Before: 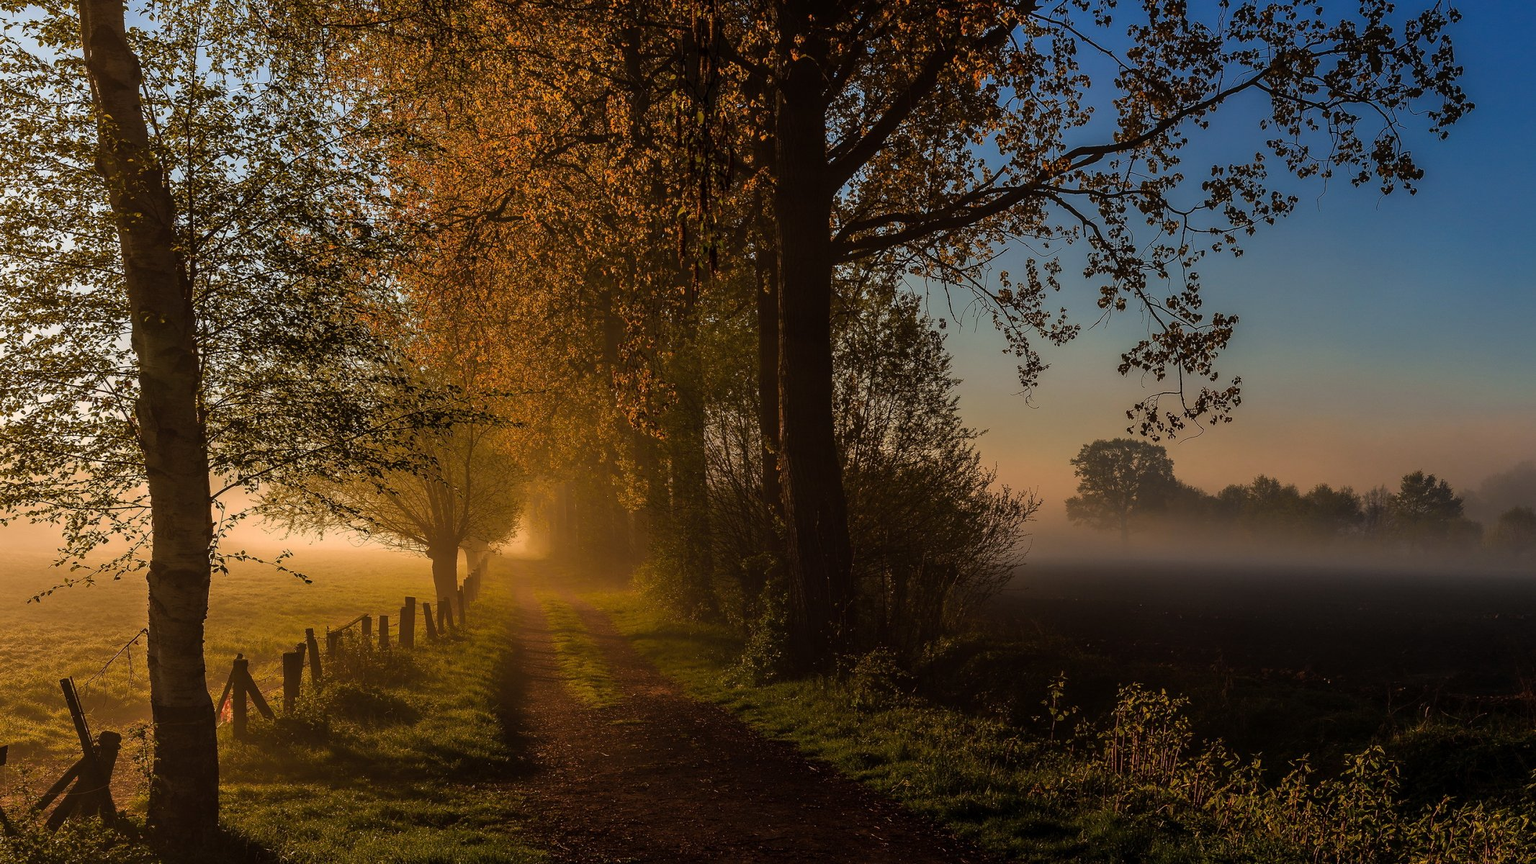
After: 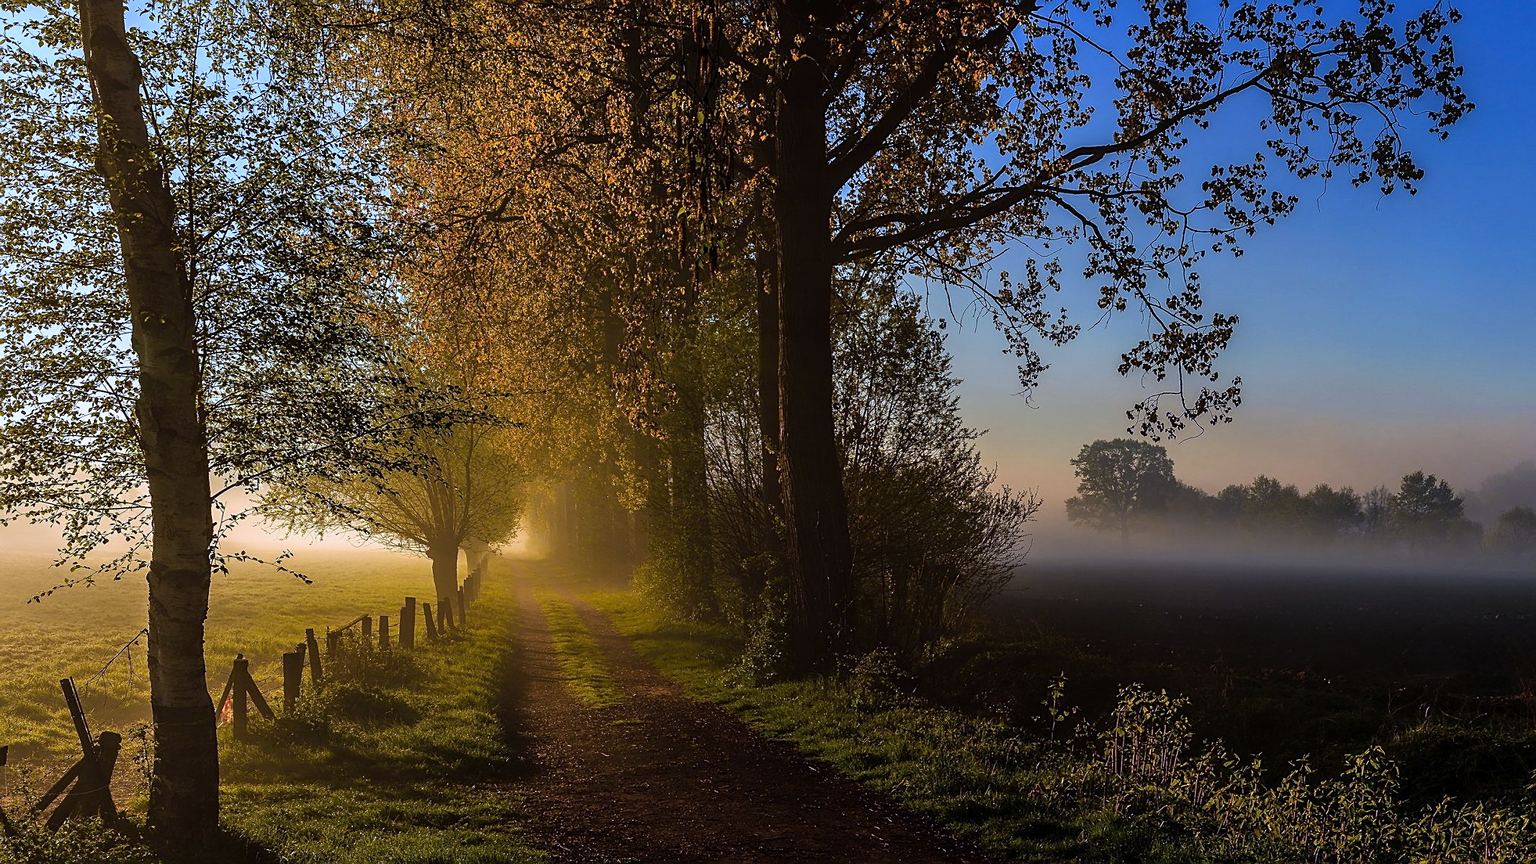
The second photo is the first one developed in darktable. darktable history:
sharpen: on, module defaults
tone curve: curves: ch0 [(0, 0) (0.541, 0.628) (0.906, 0.997)]
white balance: red 0.871, blue 1.249
